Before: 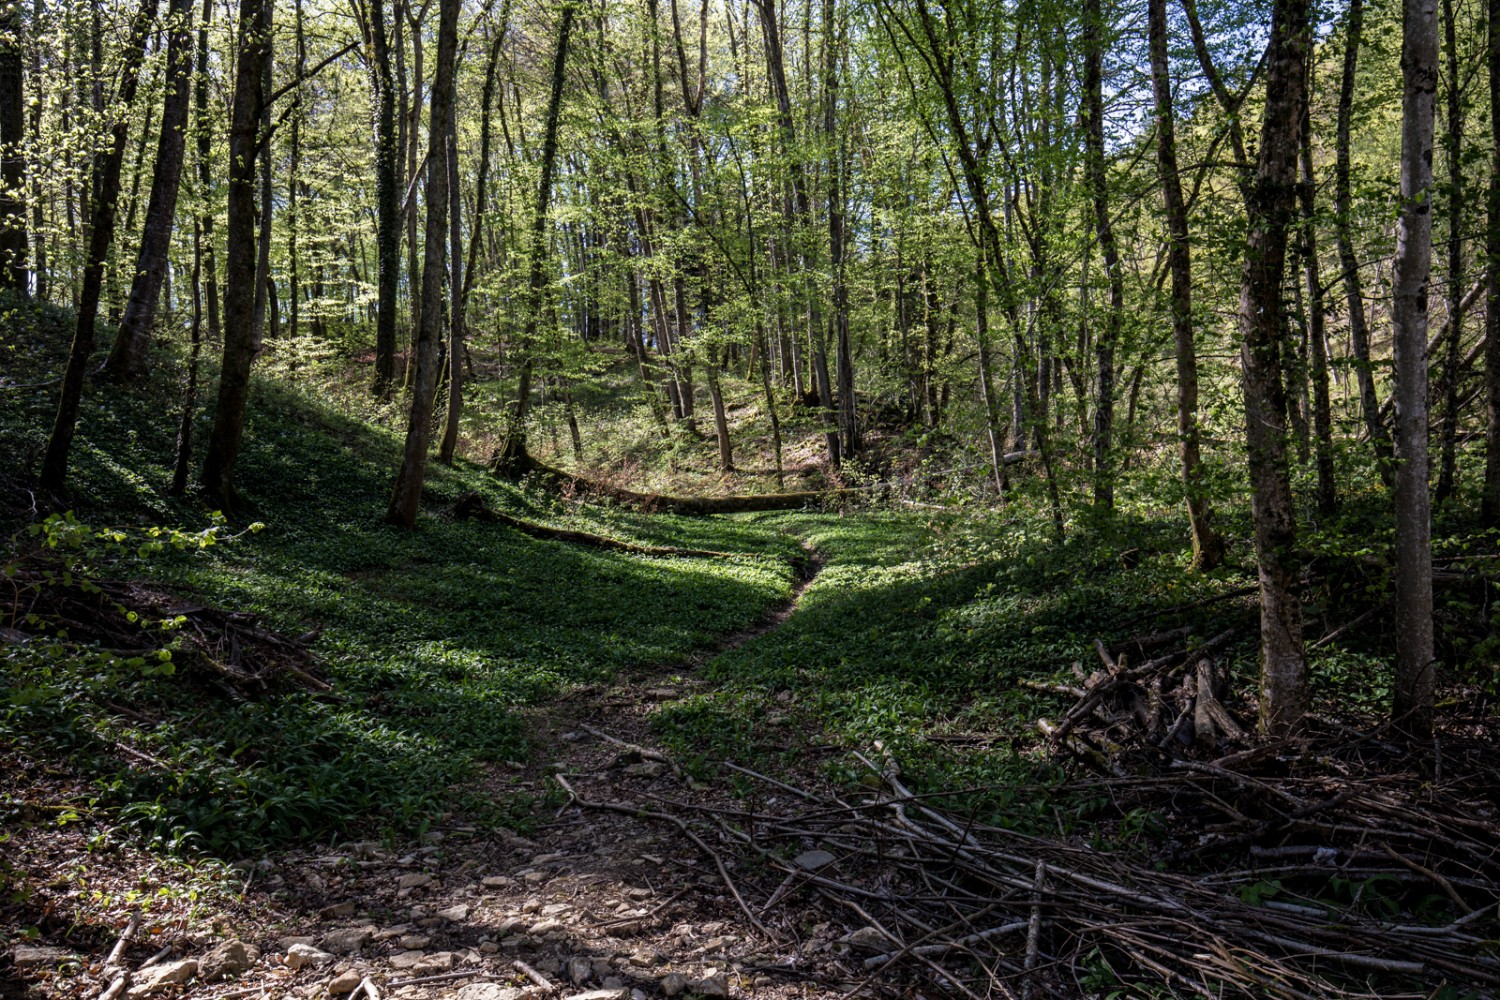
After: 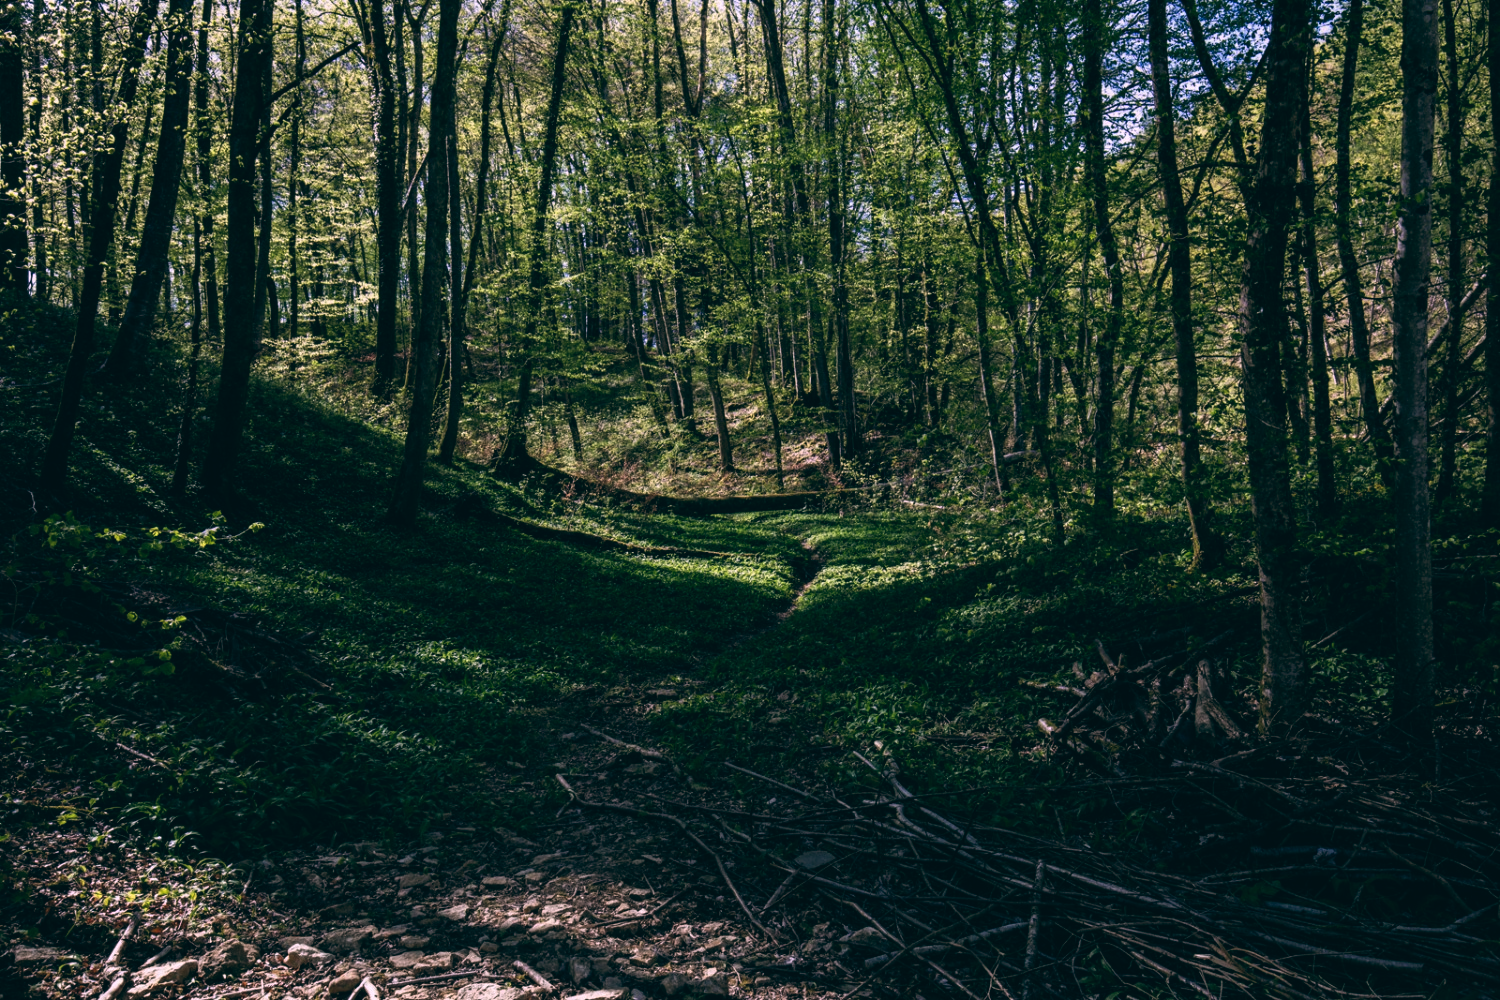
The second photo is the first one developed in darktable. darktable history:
color balance: lift [1.016, 0.983, 1, 1.017], gamma [0.78, 1.018, 1.043, 0.957], gain [0.786, 1.063, 0.937, 1.017], input saturation 118.26%, contrast 13.43%, contrast fulcrum 21.62%, output saturation 82.76%
exposure: black level correction 0.004, exposure 0.014 EV, compensate highlight preservation false
